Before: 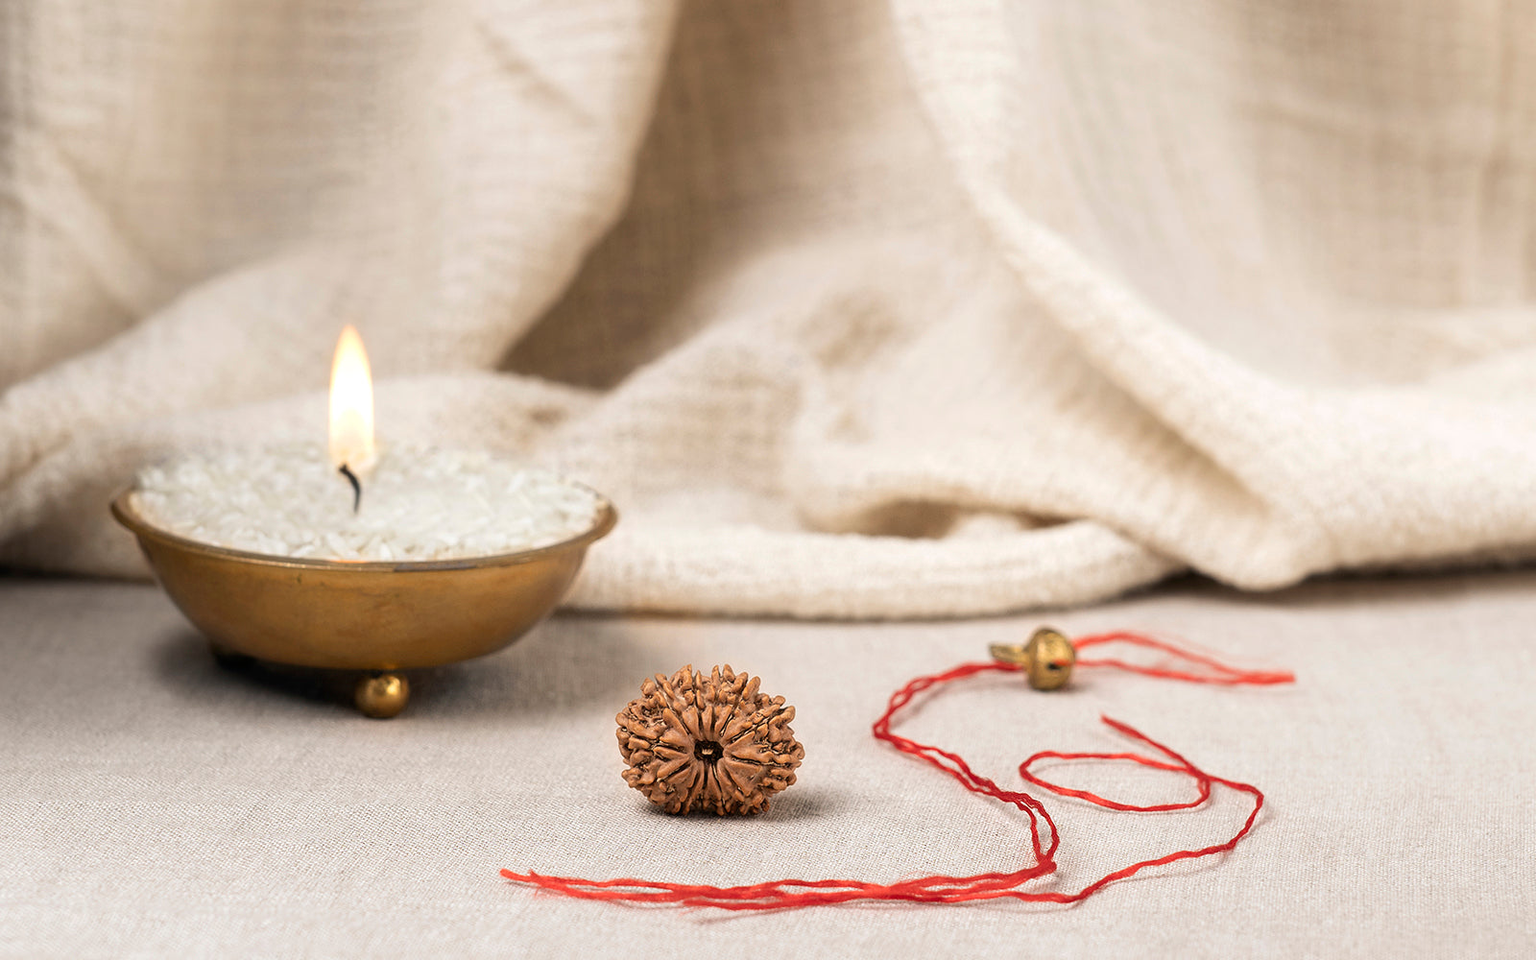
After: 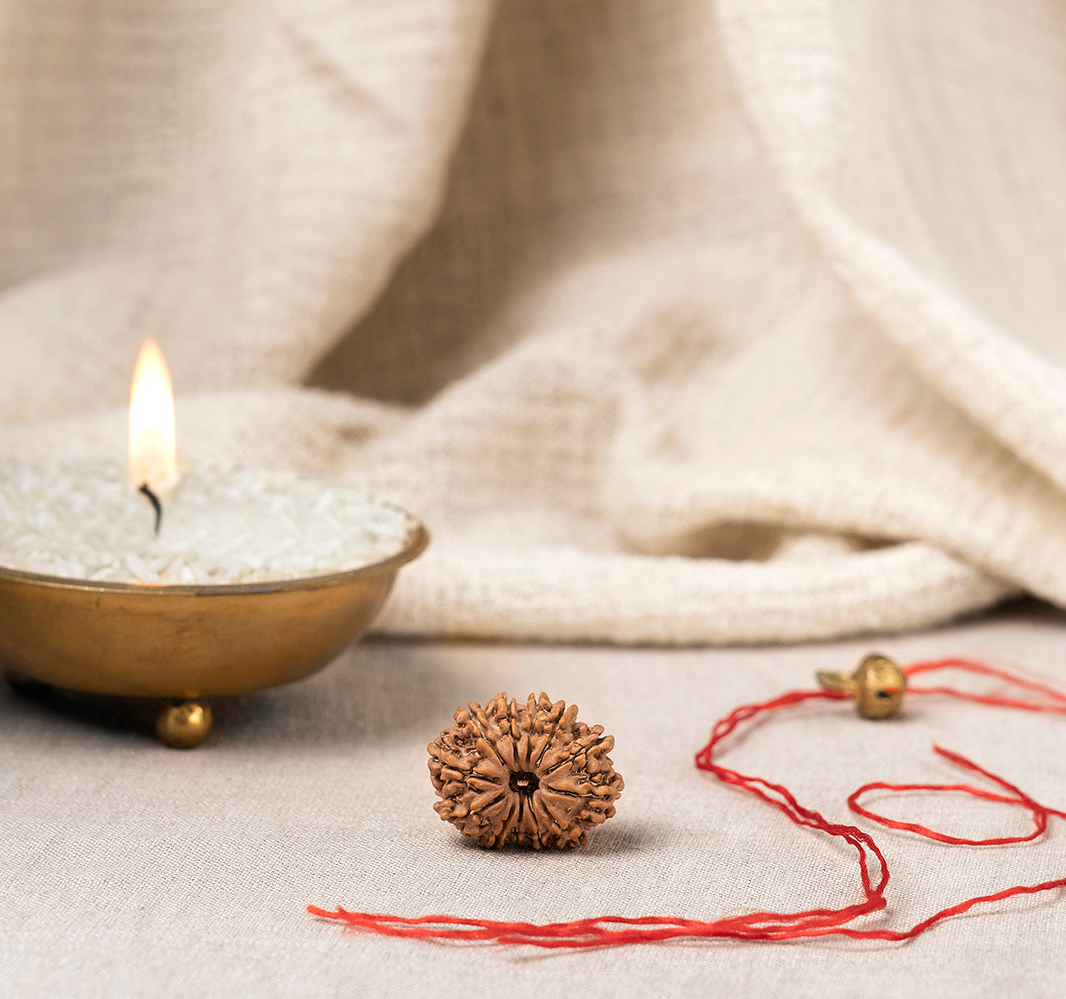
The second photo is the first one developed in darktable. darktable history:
crop and rotate: left 13.472%, right 19.883%
